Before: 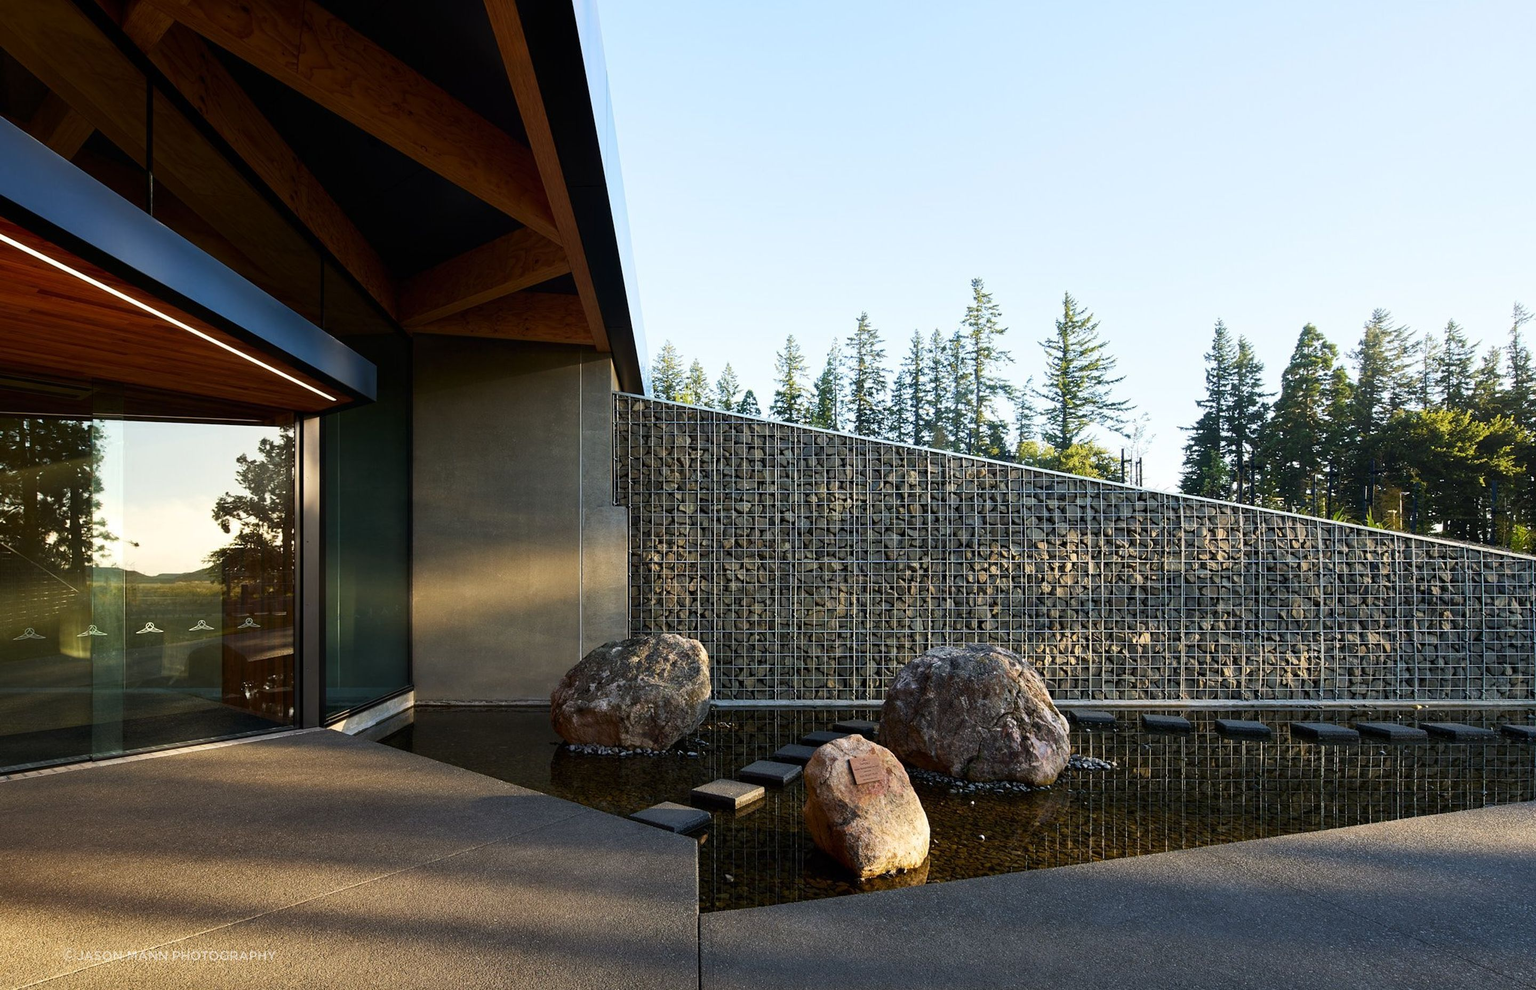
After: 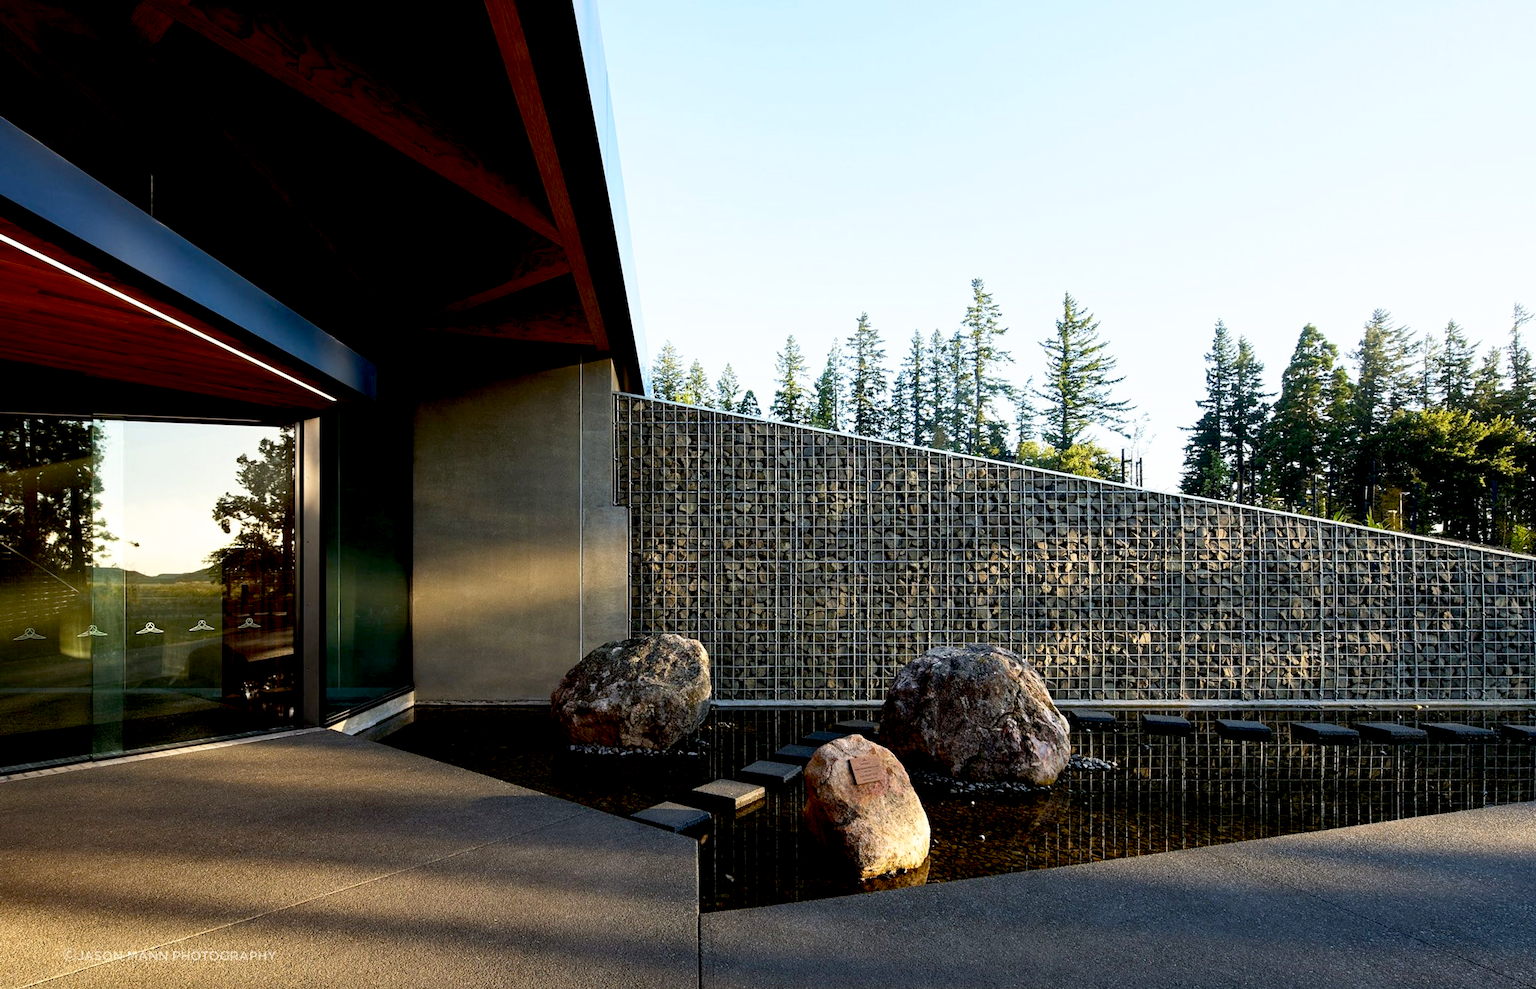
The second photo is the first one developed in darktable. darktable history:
base curve: curves: ch0 [(0.017, 0) (0.425, 0.441) (0.844, 0.933) (1, 1)], preserve colors none
tone equalizer: on, module defaults
